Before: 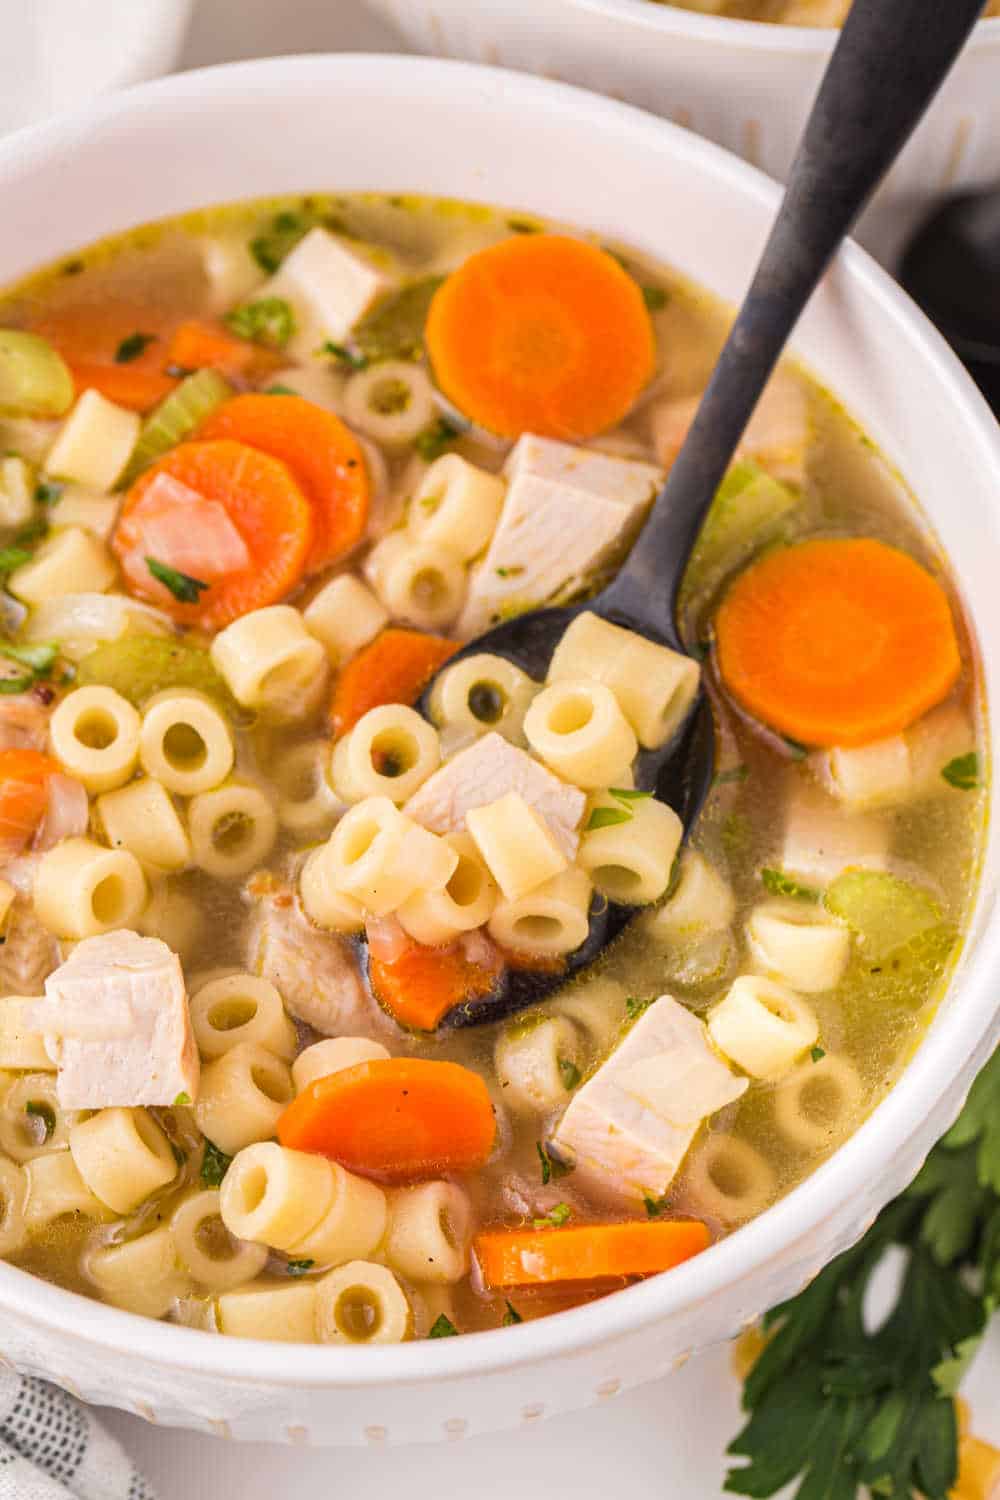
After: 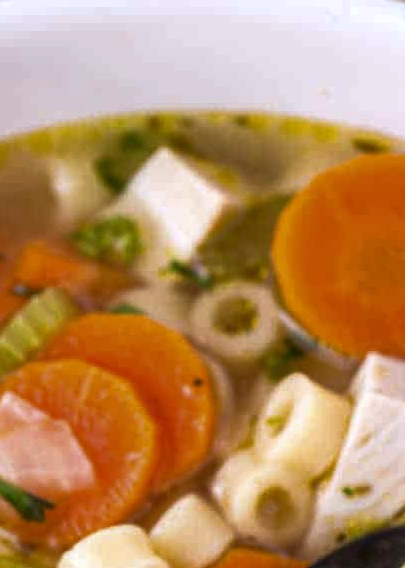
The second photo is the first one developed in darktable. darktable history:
exposure: exposure 0.197 EV, compensate highlight preservation false
white balance: red 0.954, blue 1.079
crop: left 15.452%, top 5.459%, right 43.956%, bottom 56.62%
rgb curve: curves: ch0 [(0, 0) (0.415, 0.237) (1, 1)]
